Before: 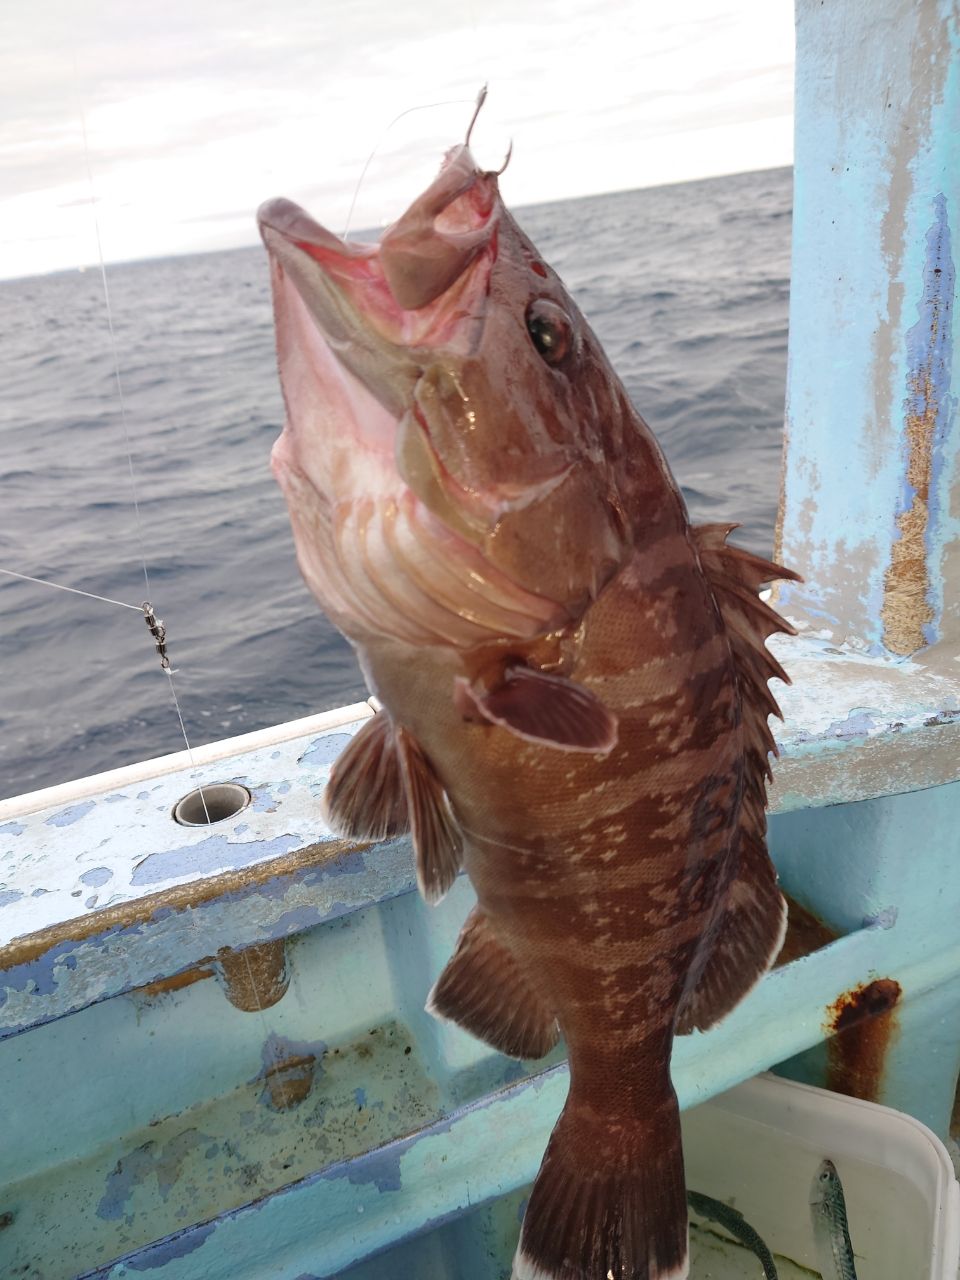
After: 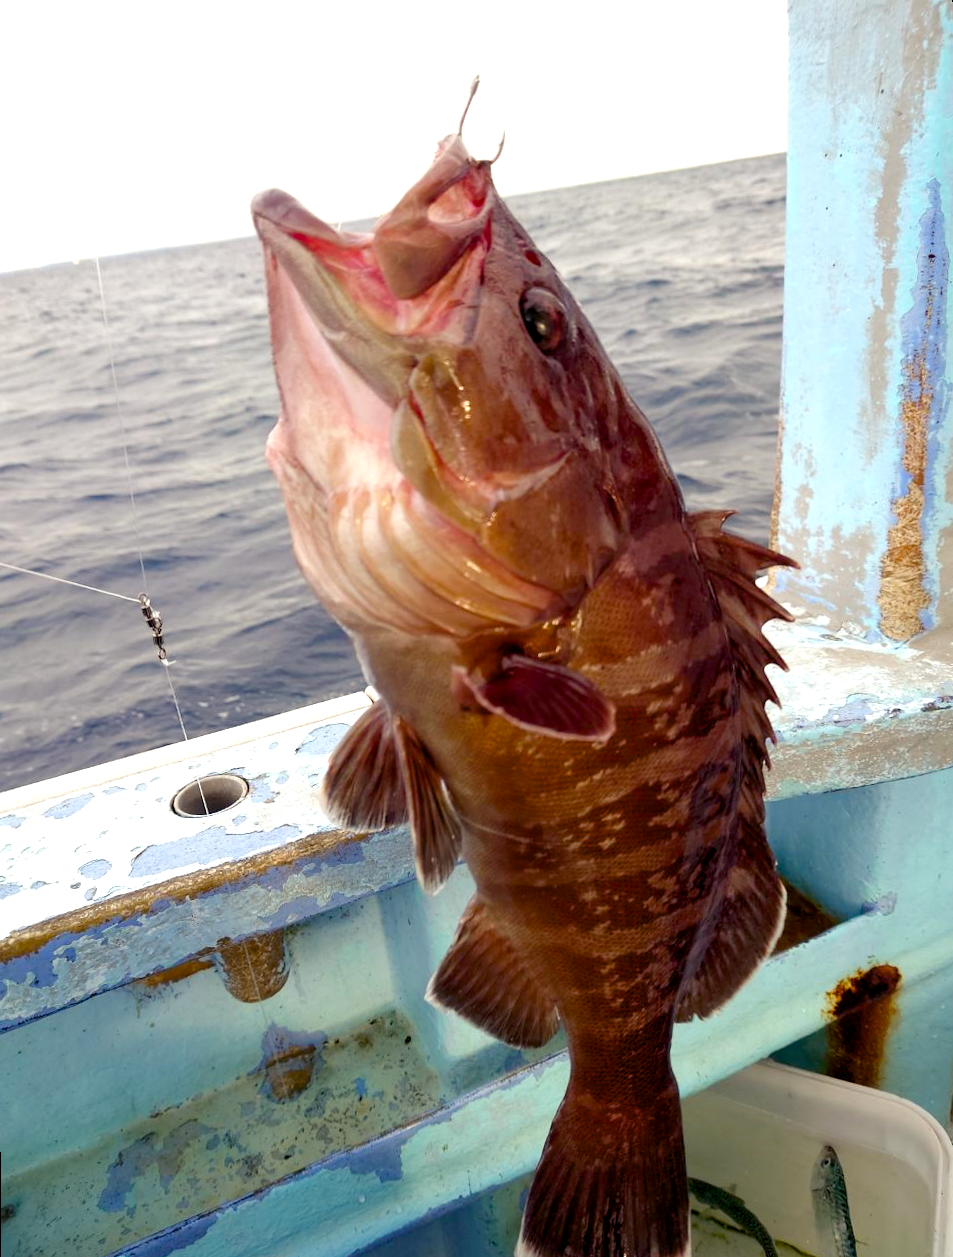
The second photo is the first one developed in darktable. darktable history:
color balance rgb: shadows lift › luminance -21.66%, shadows lift › chroma 6.57%, shadows lift › hue 270°, power › chroma 0.68%, power › hue 60°, highlights gain › luminance 6.08%, highlights gain › chroma 1.33%, highlights gain › hue 90°, global offset › luminance -0.87%, perceptual saturation grading › global saturation 26.86%, perceptual saturation grading › highlights -28.39%, perceptual saturation grading › mid-tones 15.22%, perceptual saturation grading › shadows 33.98%, perceptual brilliance grading › highlights 10%, perceptual brilliance grading › mid-tones 5%
rotate and perspective: rotation -0.45°, automatic cropping original format, crop left 0.008, crop right 0.992, crop top 0.012, crop bottom 0.988
